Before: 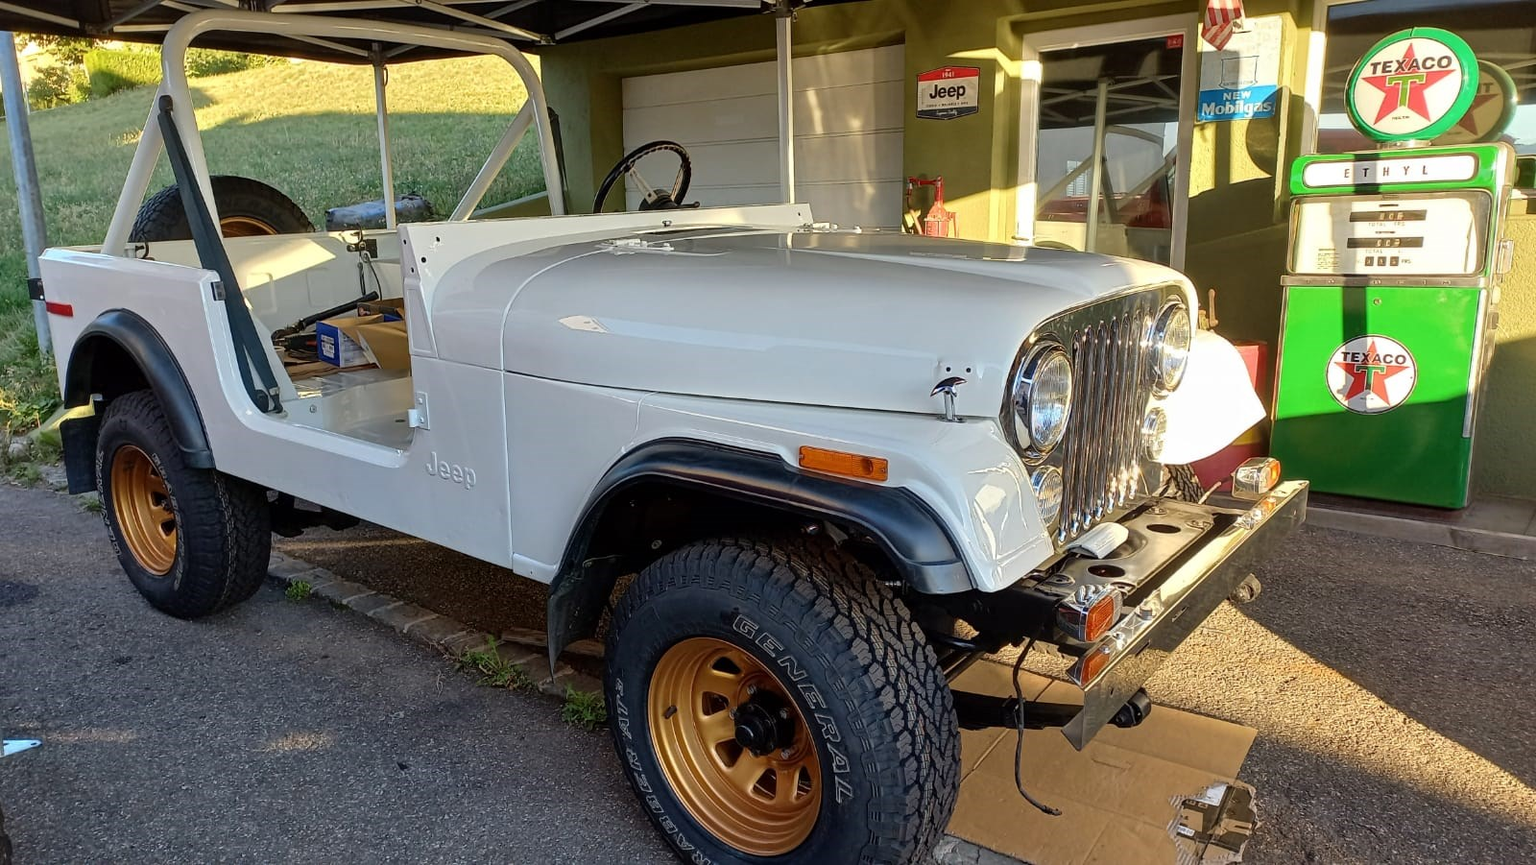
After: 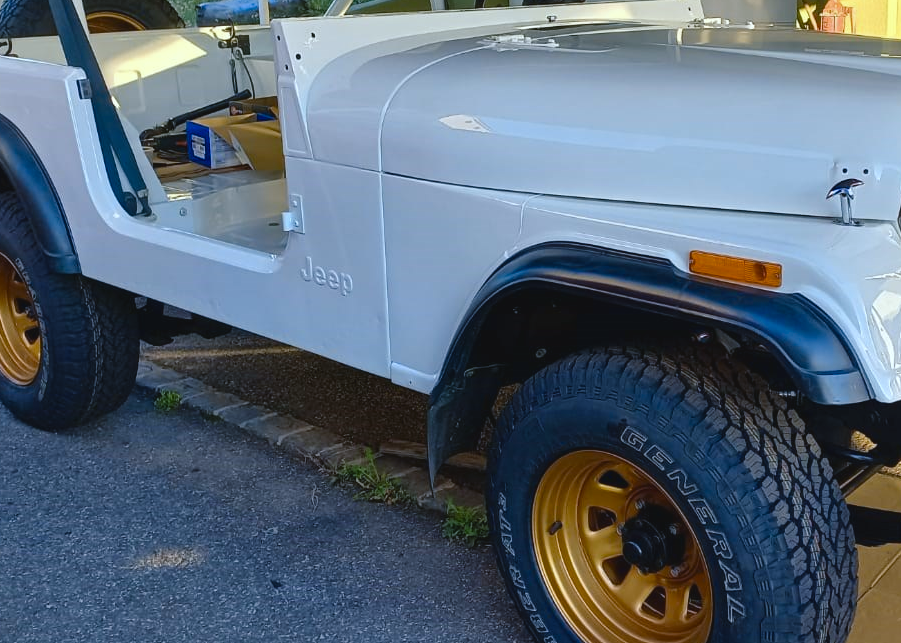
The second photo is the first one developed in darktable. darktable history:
color contrast: green-magenta contrast 0.8, blue-yellow contrast 1.1, unbound 0
color calibration: x 0.38, y 0.391, temperature 4086.74 K
crop: left 8.966%, top 23.852%, right 34.699%, bottom 4.703%
color balance rgb: shadows lift › chroma 2%, shadows lift › hue 219.6°, power › hue 313.2°, highlights gain › chroma 3%, highlights gain › hue 75.6°, global offset › luminance 0.5%, perceptual saturation grading › global saturation 15.33%, perceptual saturation grading › highlights -19.33%, perceptual saturation grading › shadows 20%, global vibrance 20%
